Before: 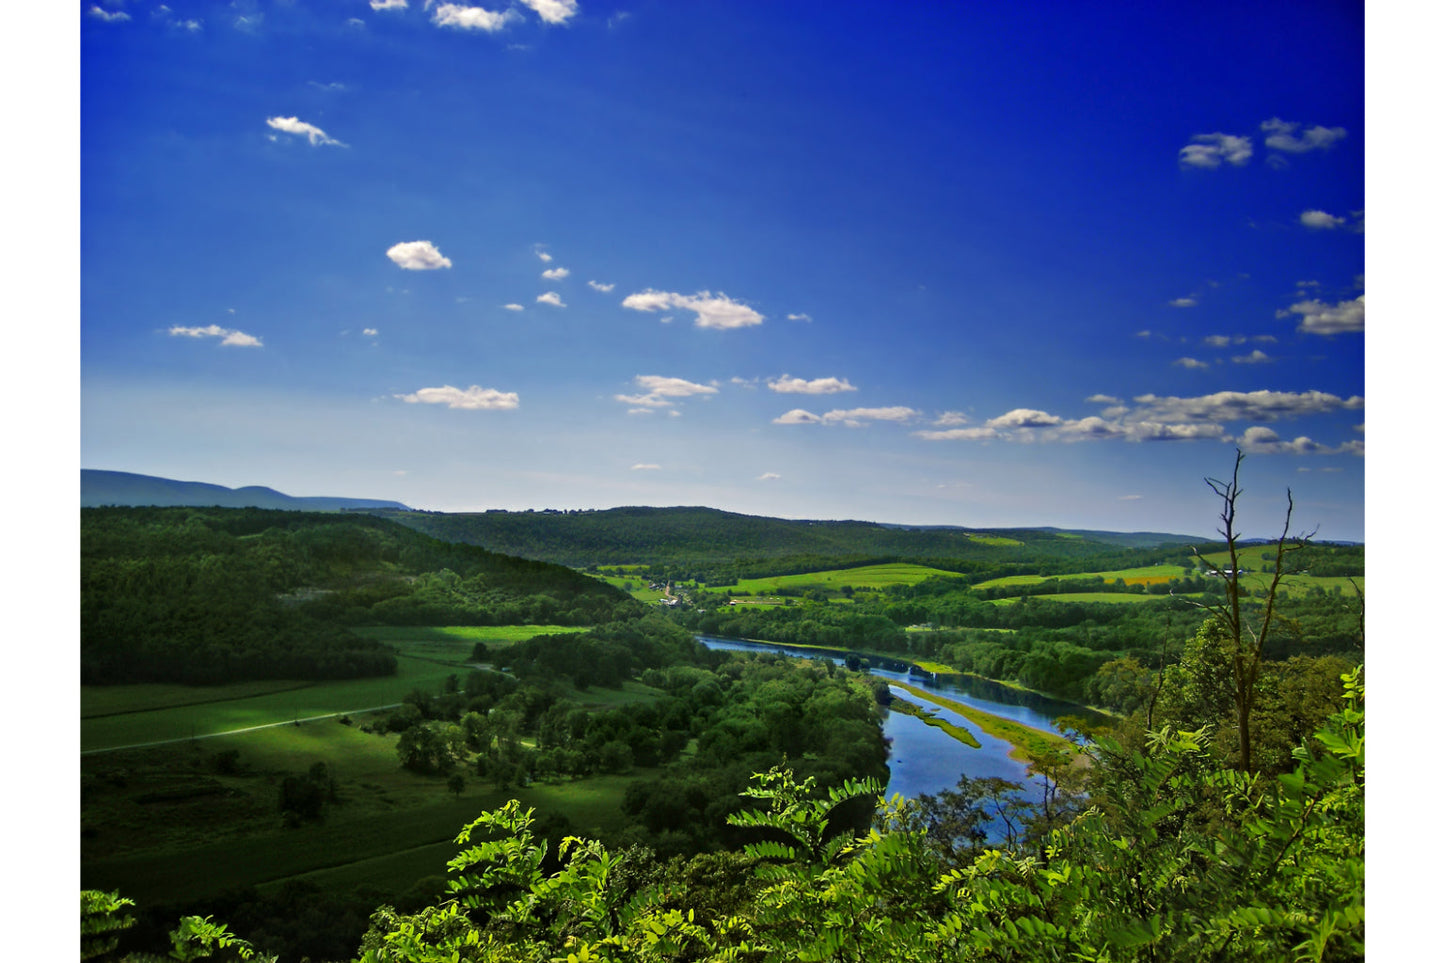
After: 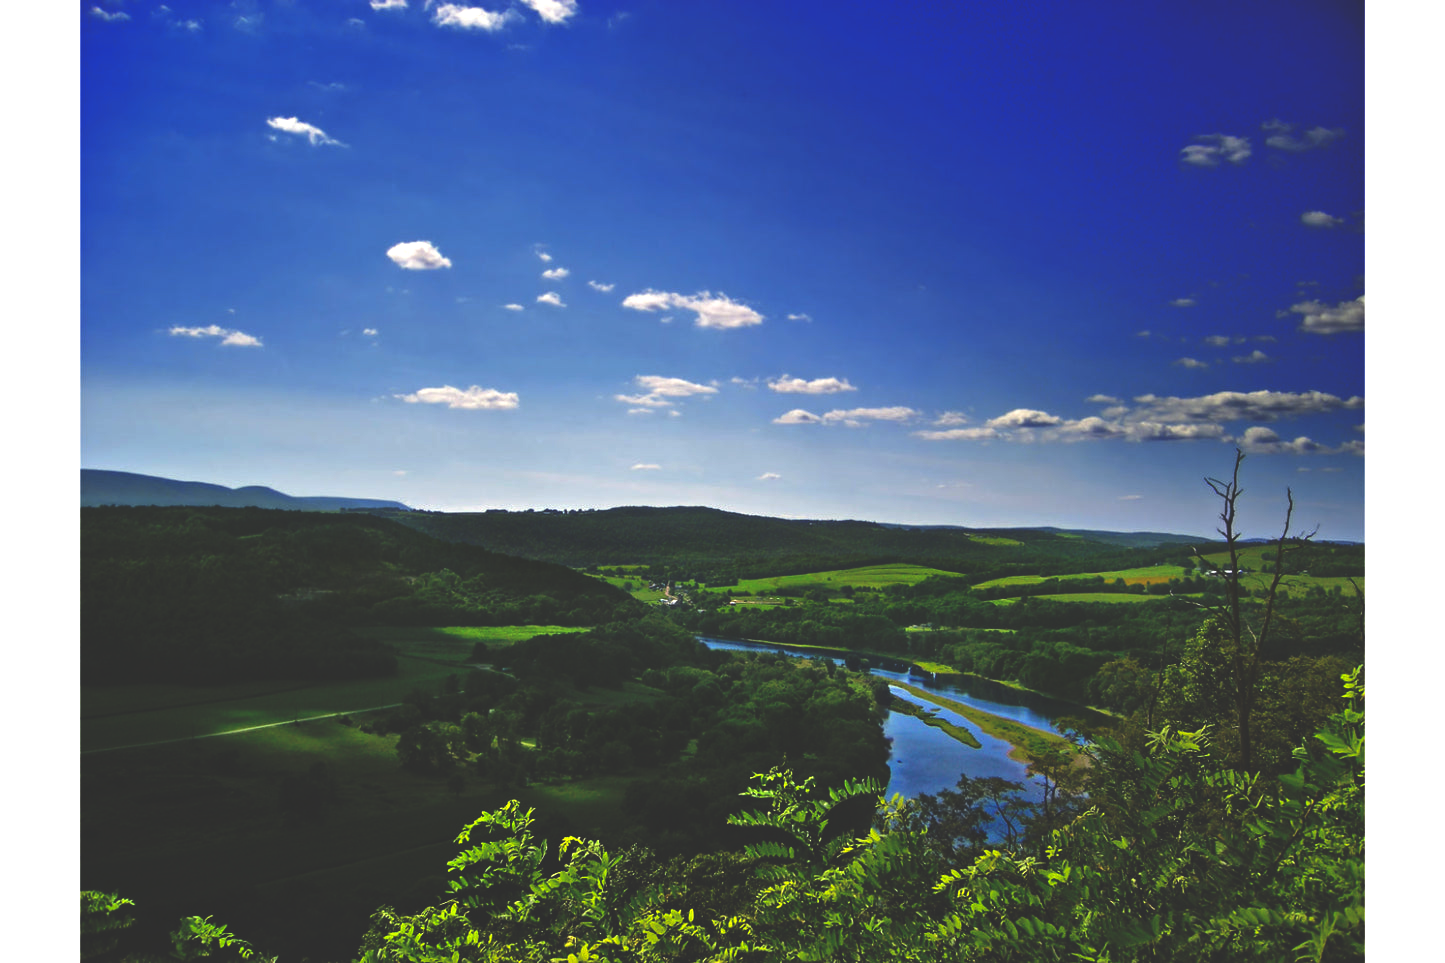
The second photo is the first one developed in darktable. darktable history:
rgb curve: curves: ch0 [(0, 0.186) (0.314, 0.284) (0.775, 0.708) (1, 1)], compensate middle gray true, preserve colors none
tone equalizer: -8 EV -0.417 EV, -7 EV -0.389 EV, -6 EV -0.333 EV, -5 EV -0.222 EV, -3 EV 0.222 EV, -2 EV 0.333 EV, -1 EV 0.389 EV, +0 EV 0.417 EV, edges refinement/feathering 500, mask exposure compensation -1.57 EV, preserve details no
